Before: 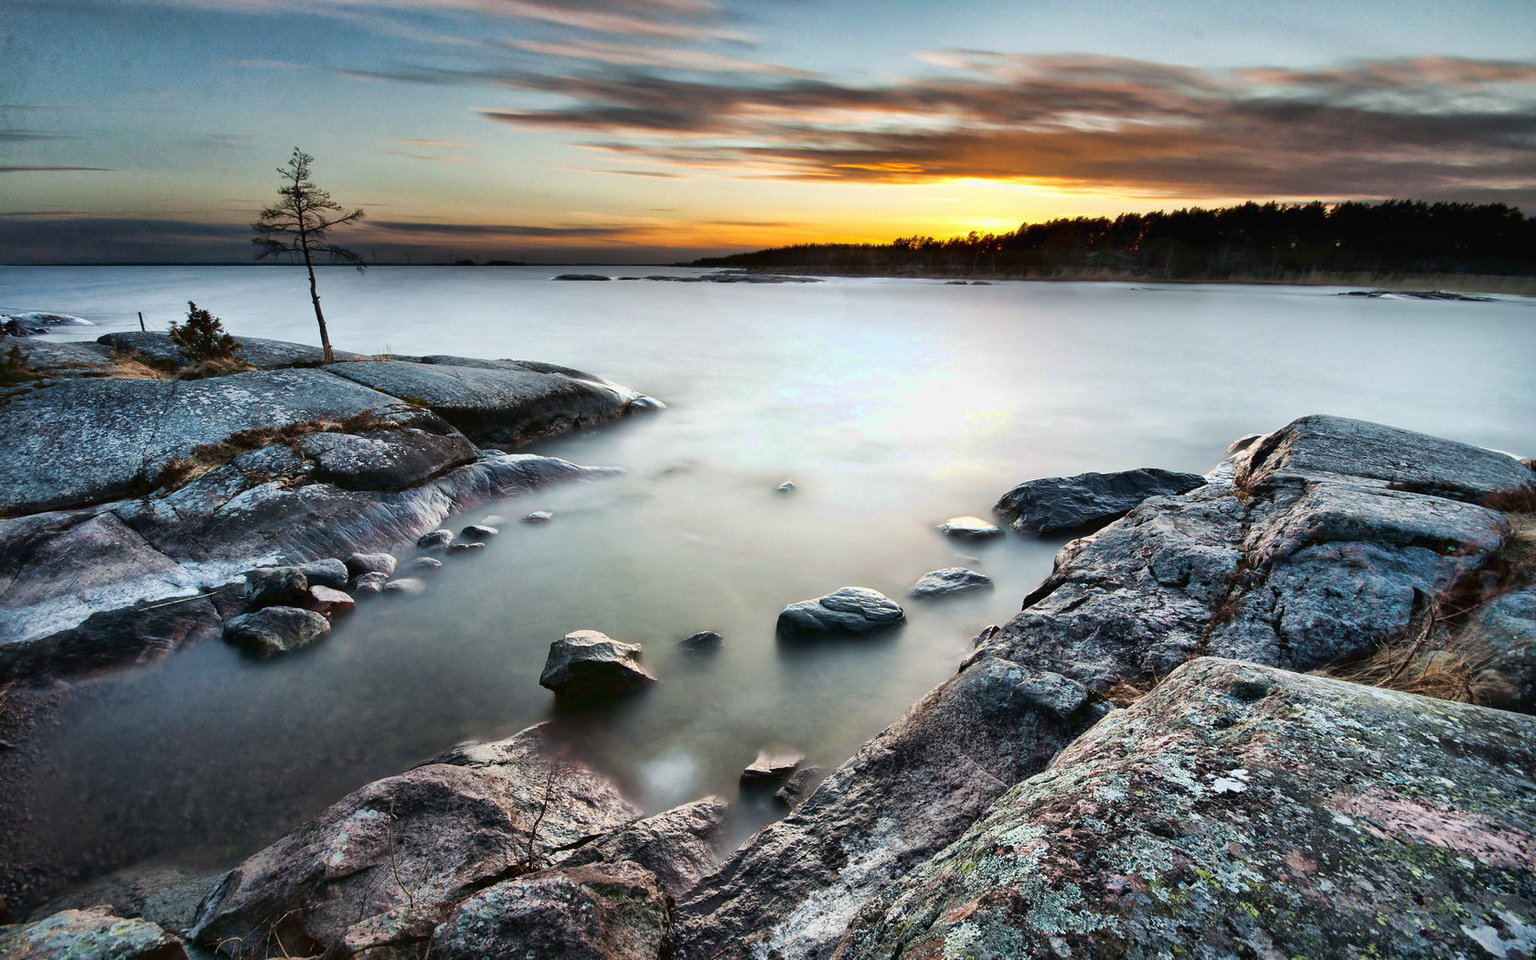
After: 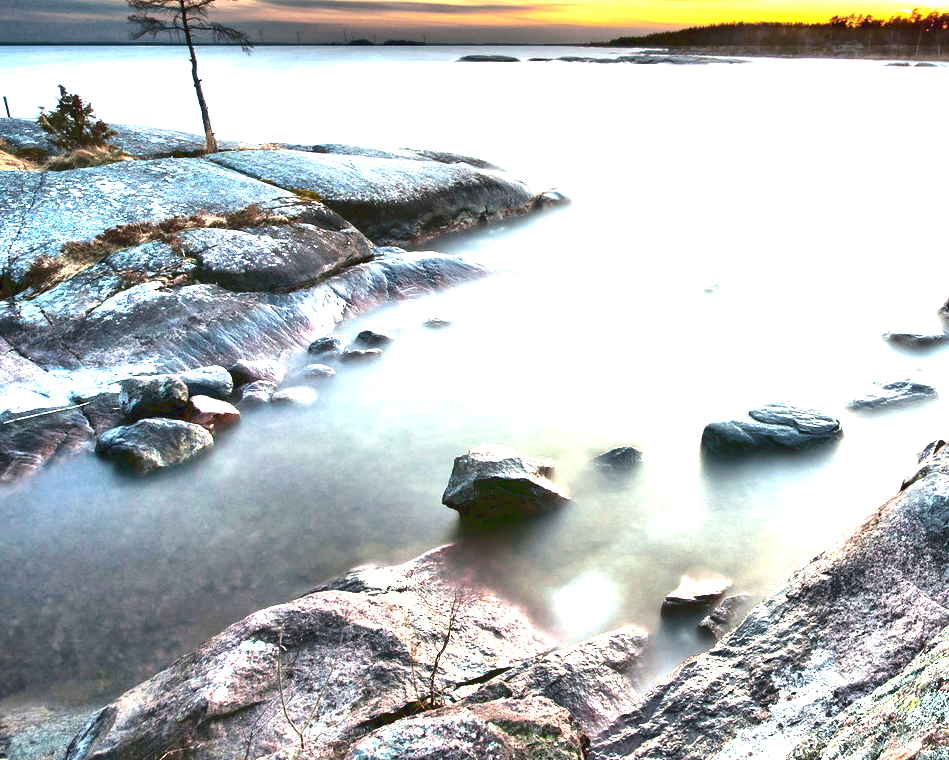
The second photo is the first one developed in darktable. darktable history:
exposure: black level correction 0, exposure 1.993 EV, compensate highlight preservation false
crop: left 8.861%, top 23.395%, right 34.599%, bottom 4.212%
